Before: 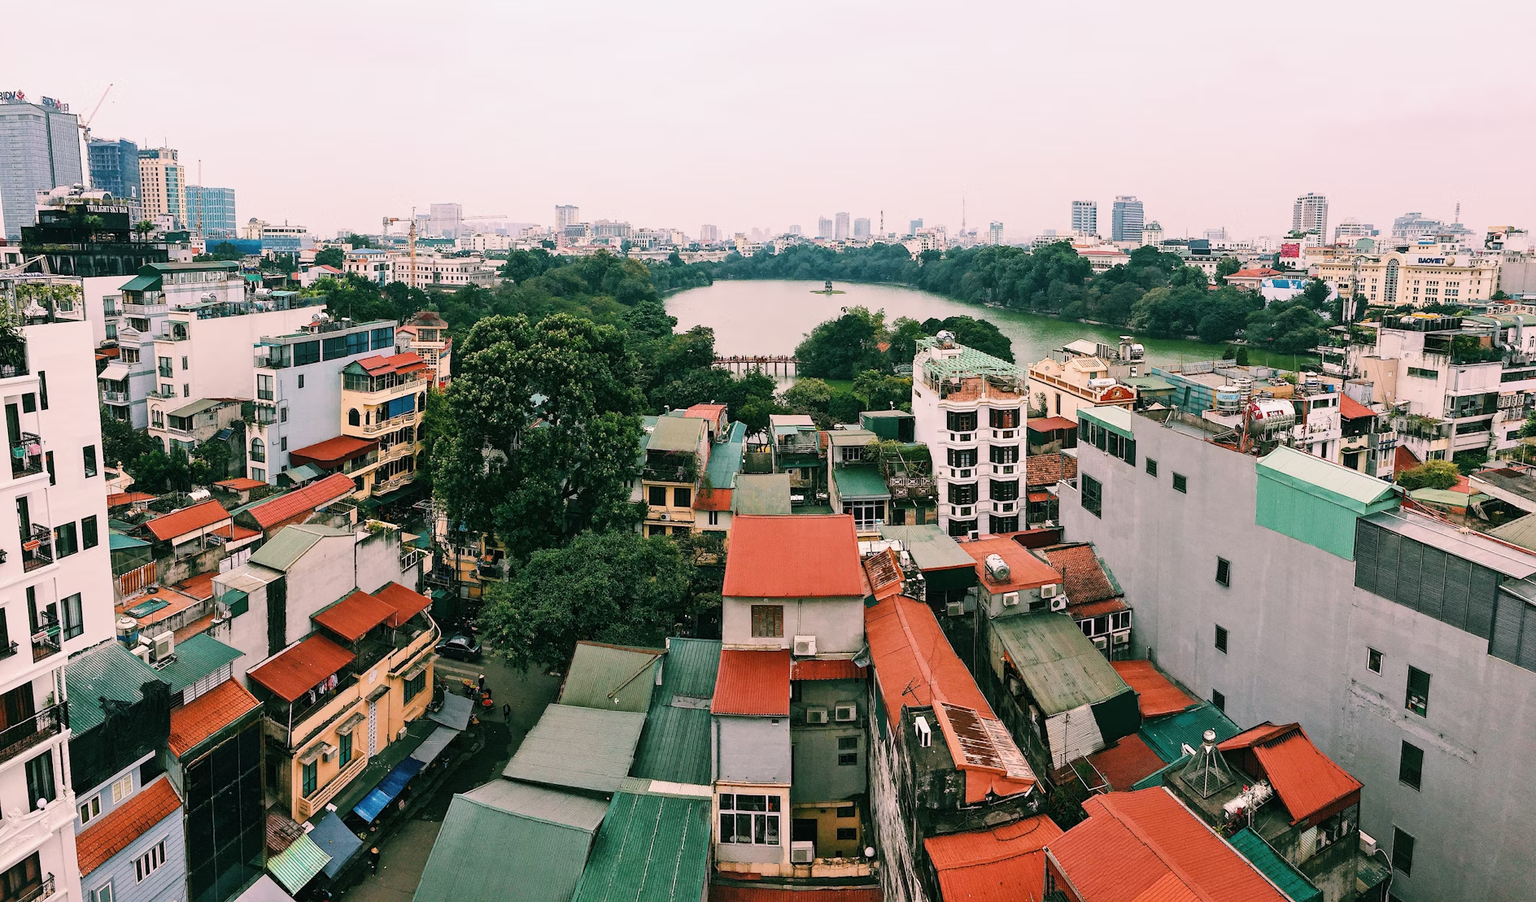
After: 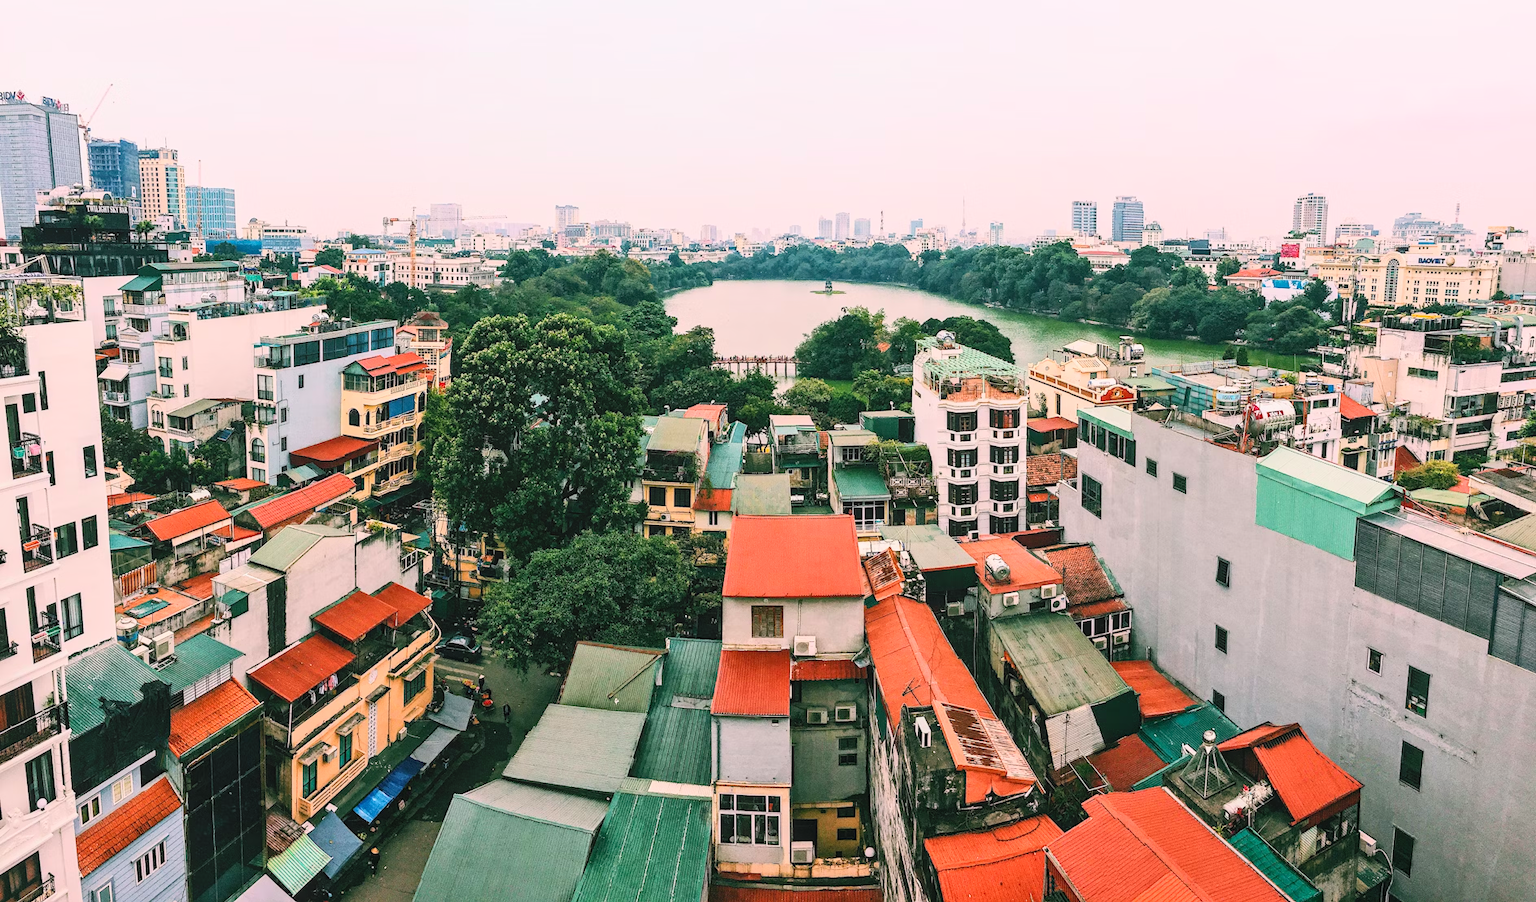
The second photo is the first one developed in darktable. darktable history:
local contrast: detail 109%
contrast brightness saturation: contrast 0.196, brightness 0.168, saturation 0.224
